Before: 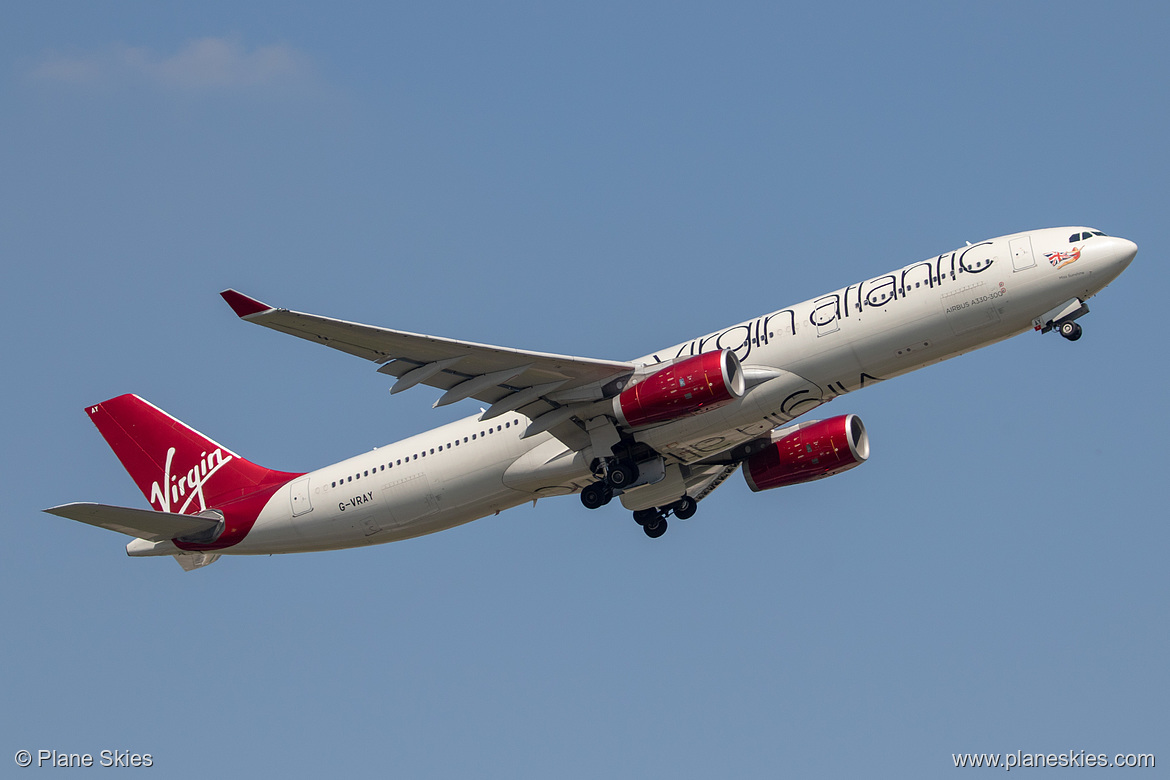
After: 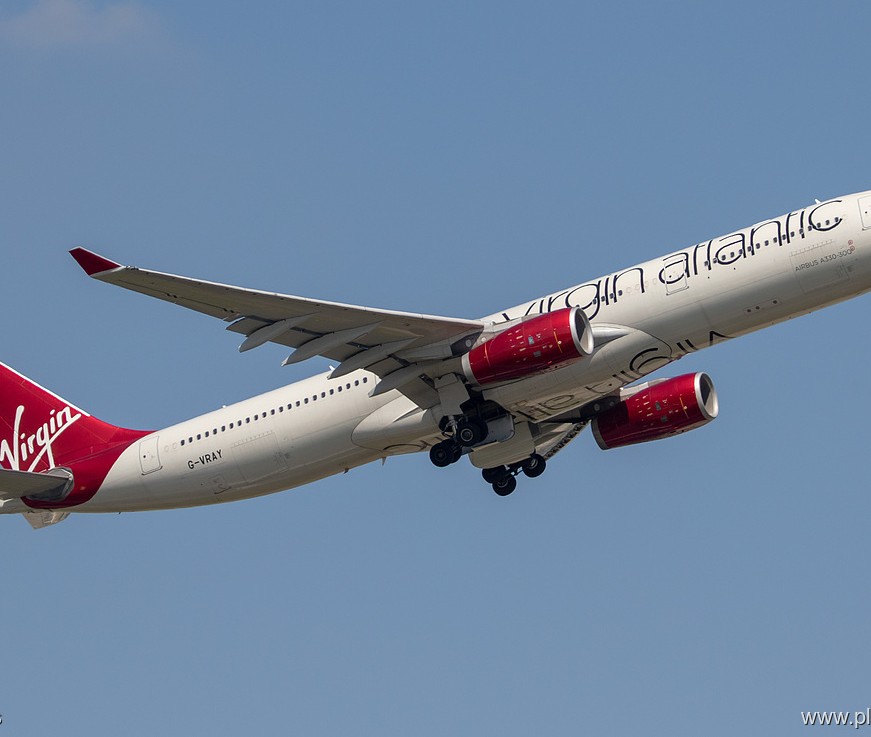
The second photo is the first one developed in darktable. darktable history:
crop and rotate: left 12.921%, top 5.399%, right 12.582%
